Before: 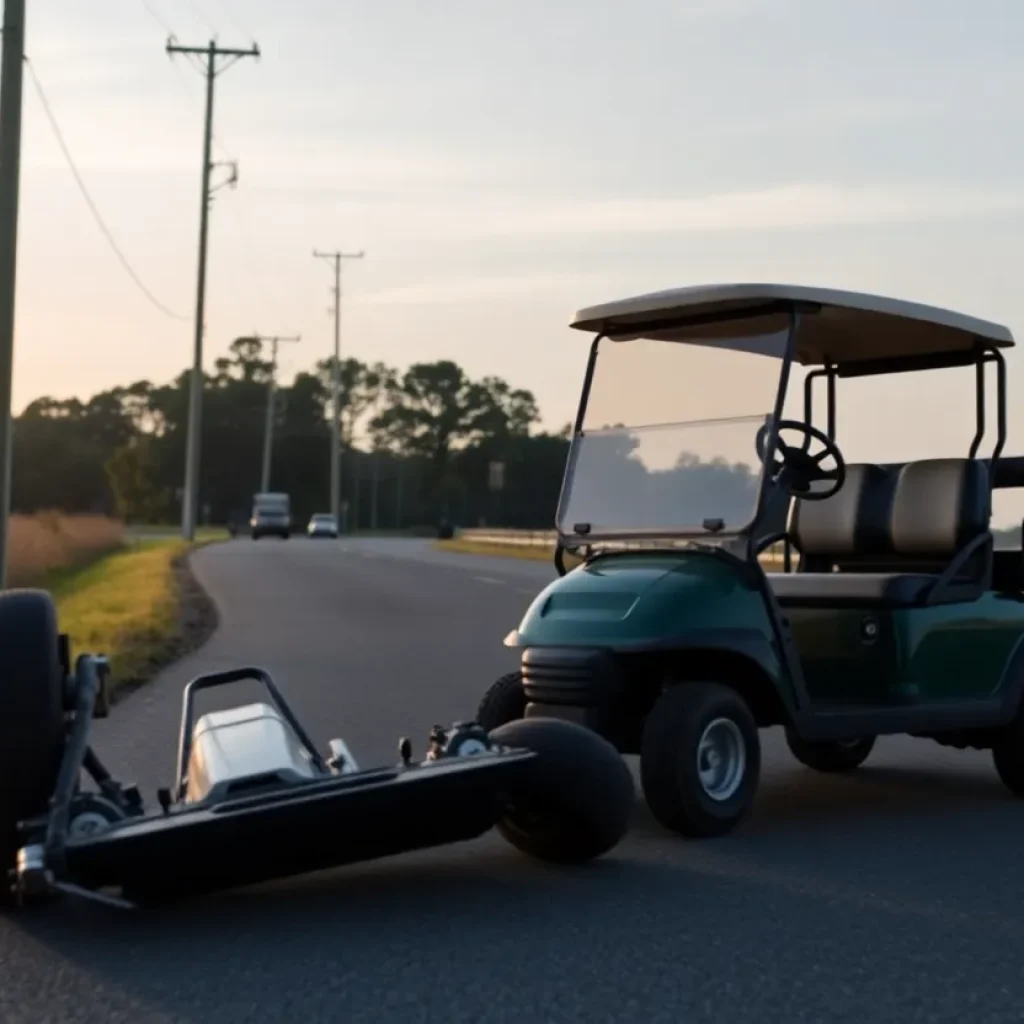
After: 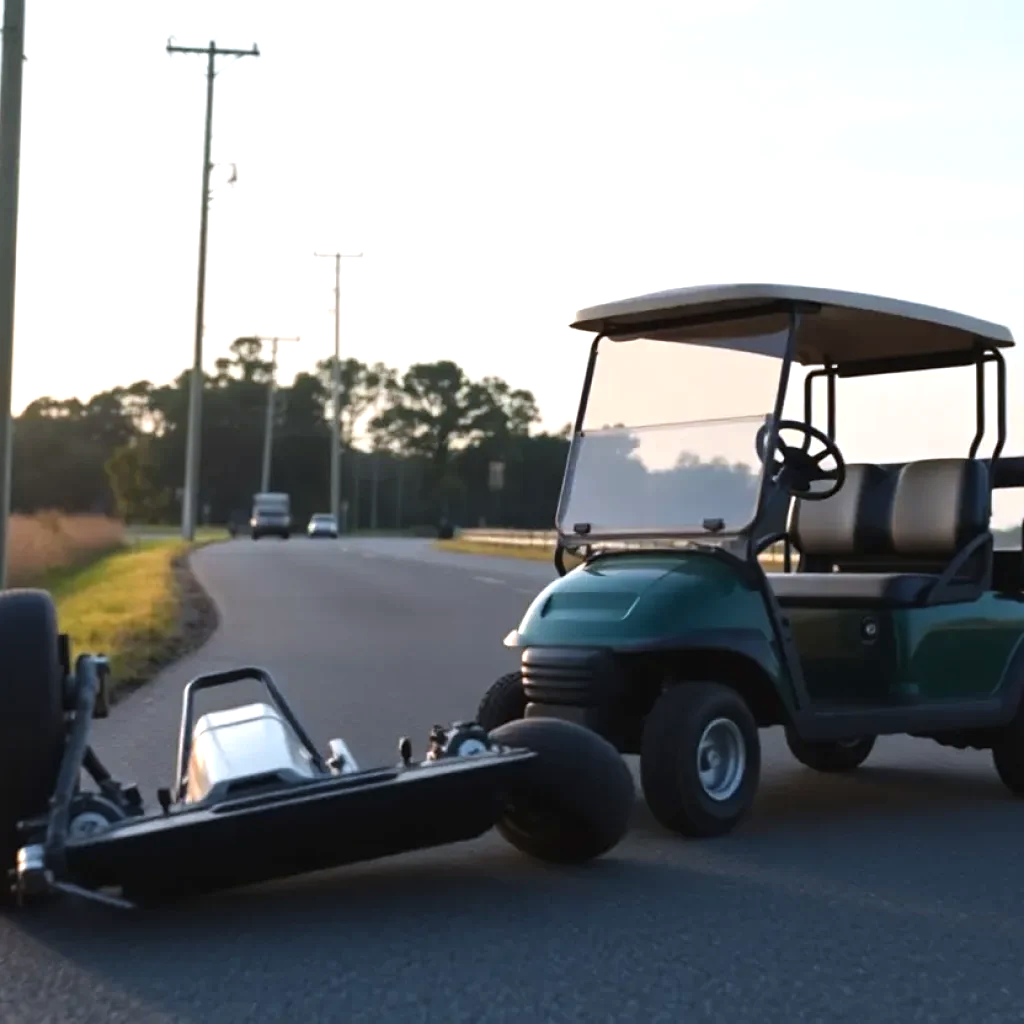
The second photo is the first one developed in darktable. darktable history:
exposure: black level correction -0.002, exposure 0.708 EV, compensate exposure bias true, compensate highlight preservation false
white balance: red 0.976, blue 1.04
sharpen: amount 0.2
